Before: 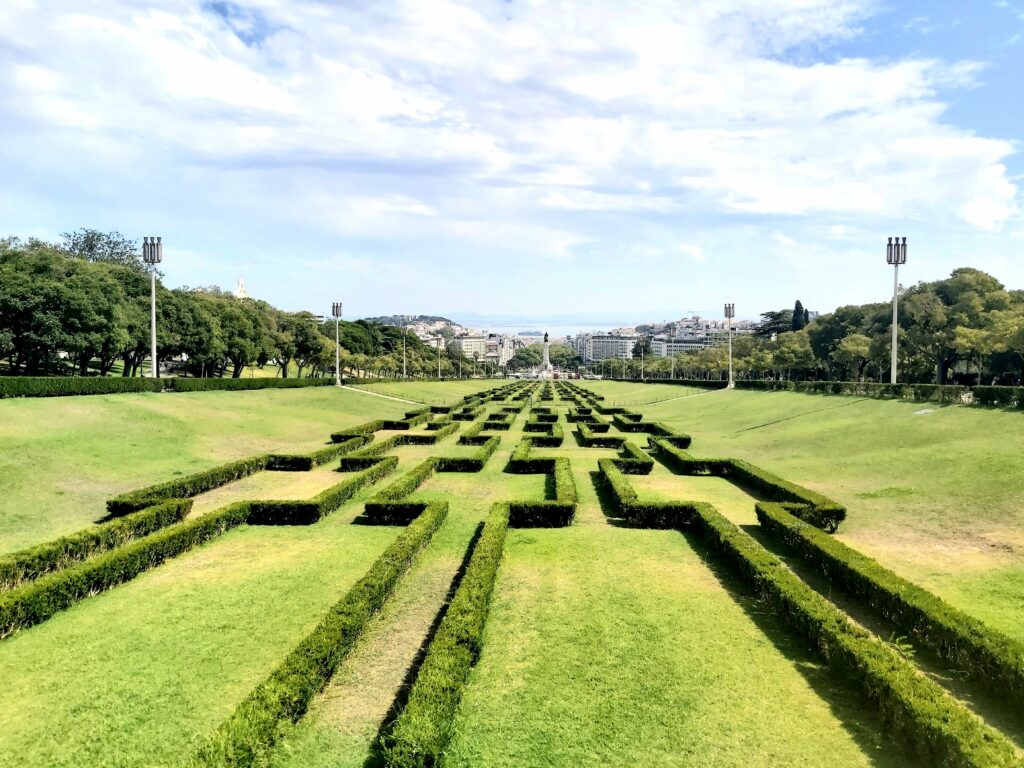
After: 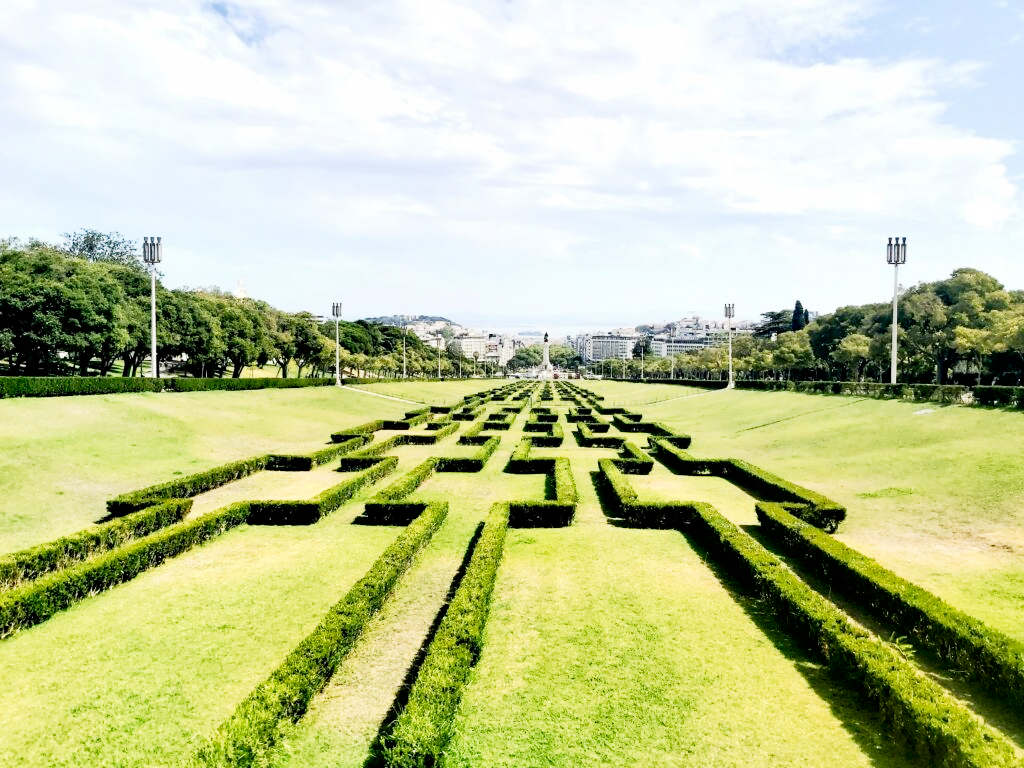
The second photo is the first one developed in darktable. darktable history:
tone curve: curves: ch0 [(0, 0) (0.082, 0.02) (0.129, 0.078) (0.275, 0.301) (0.67, 0.809) (1, 1)], preserve colors none
